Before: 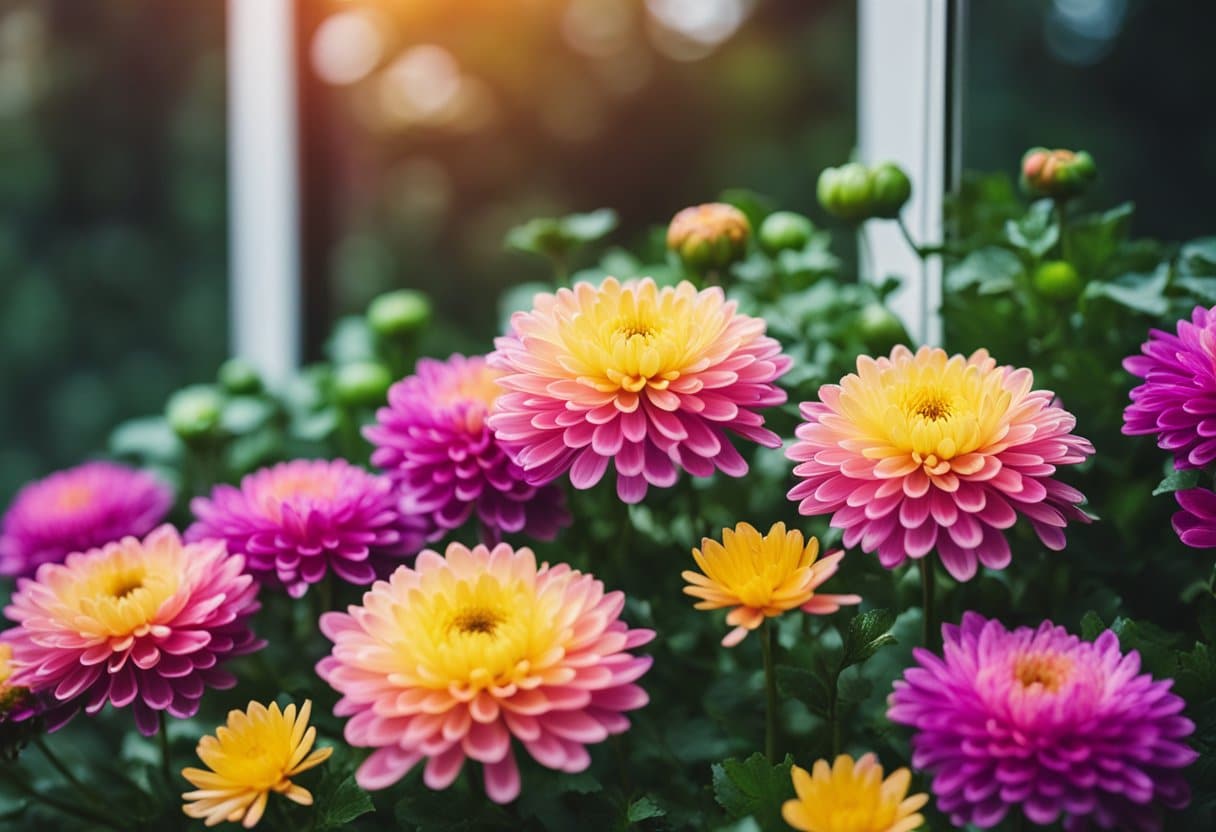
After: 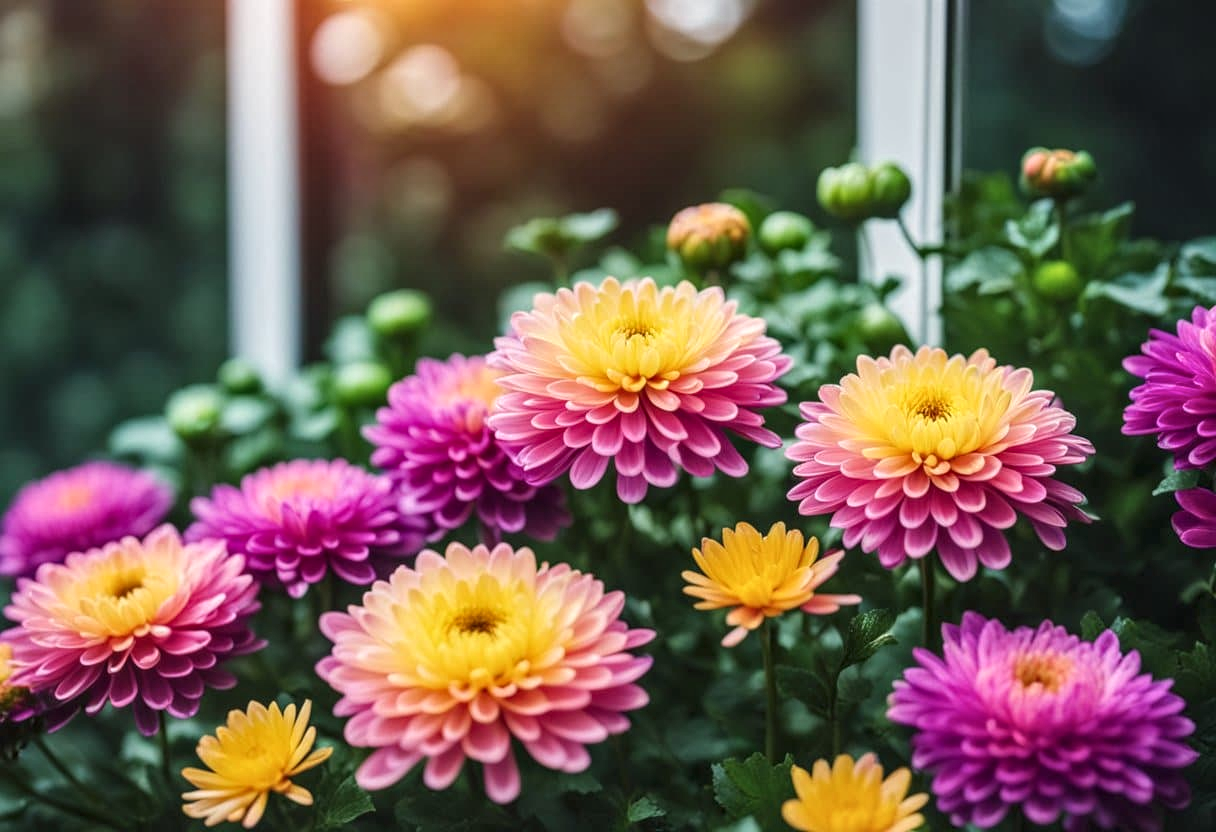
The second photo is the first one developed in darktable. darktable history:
local contrast: highlights 63%, detail 143%, midtone range 0.432
